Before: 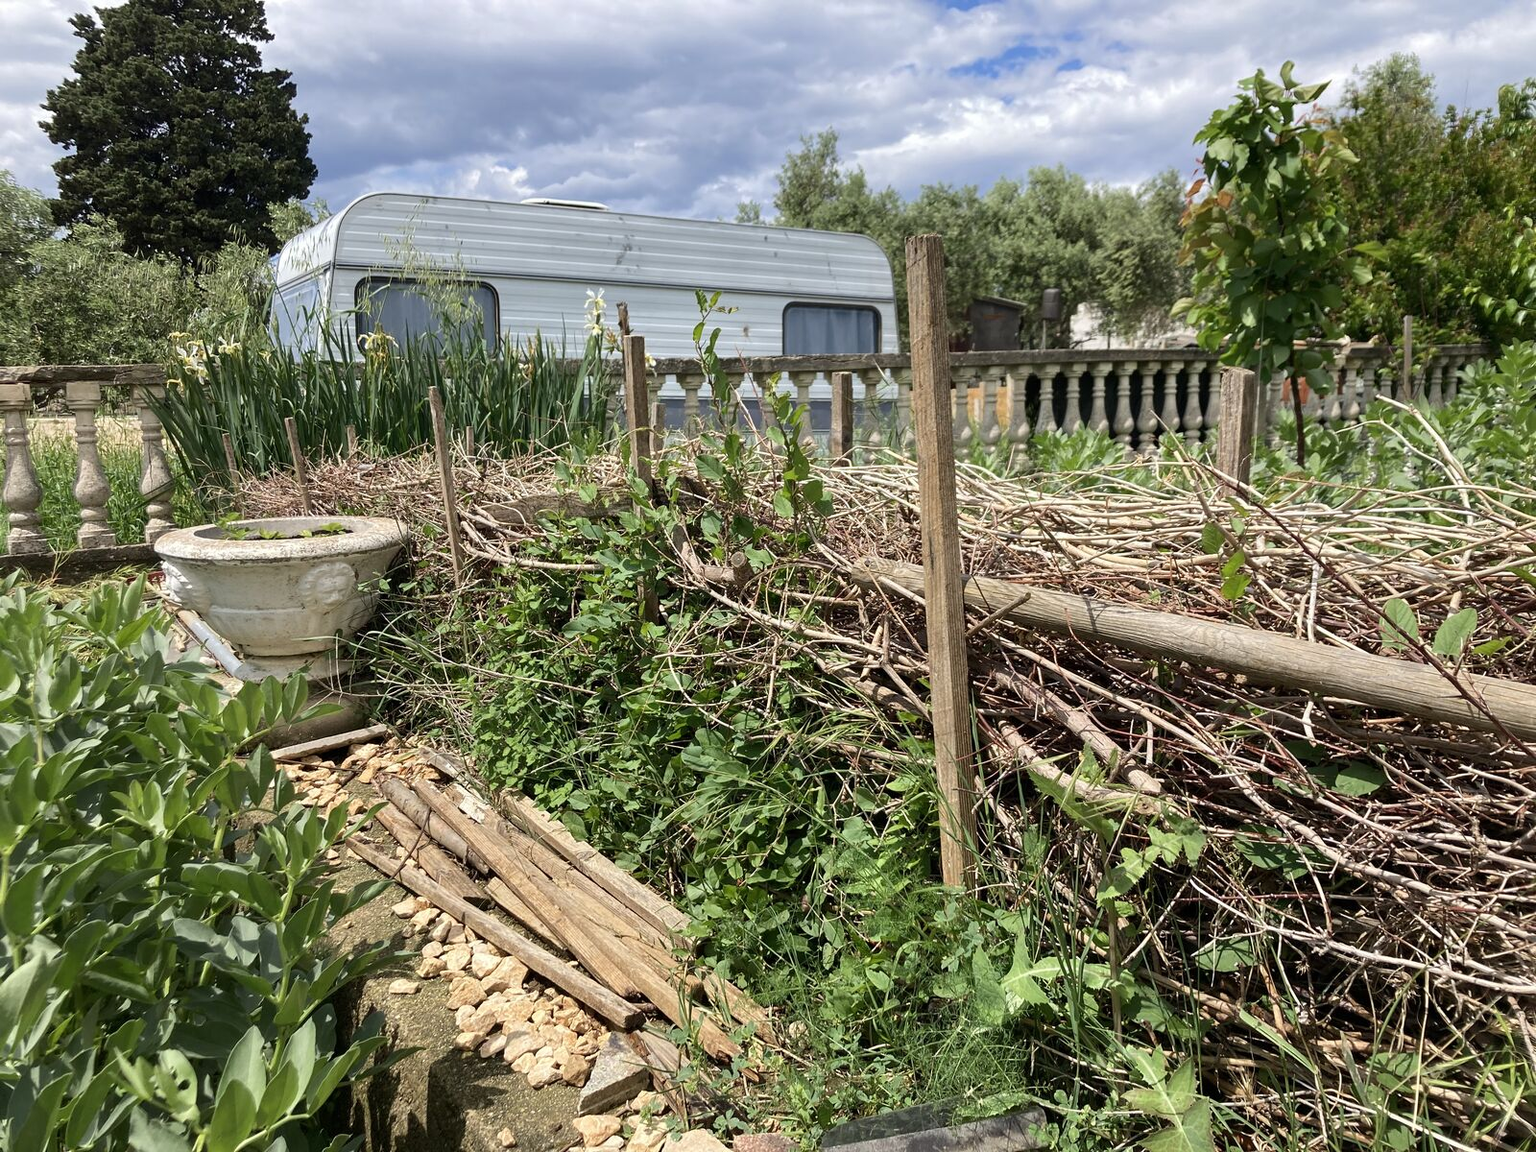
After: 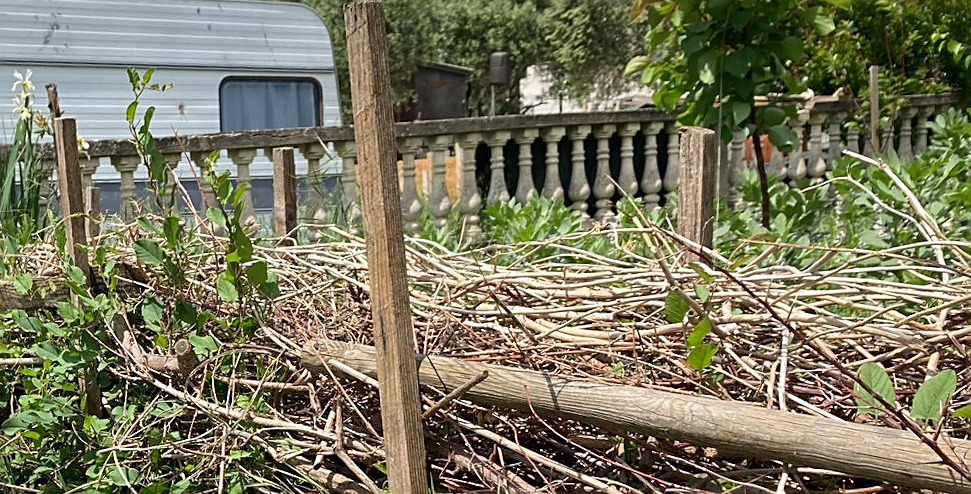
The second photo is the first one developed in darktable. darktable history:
crop: left 36.005%, top 18.293%, right 0.31%, bottom 38.444%
sharpen: on, module defaults
rotate and perspective: rotation -2.12°, lens shift (vertical) 0.009, lens shift (horizontal) -0.008, automatic cropping original format, crop left 0.036, crop right 0.964, crop top 0.05, crop bottom 0.959
